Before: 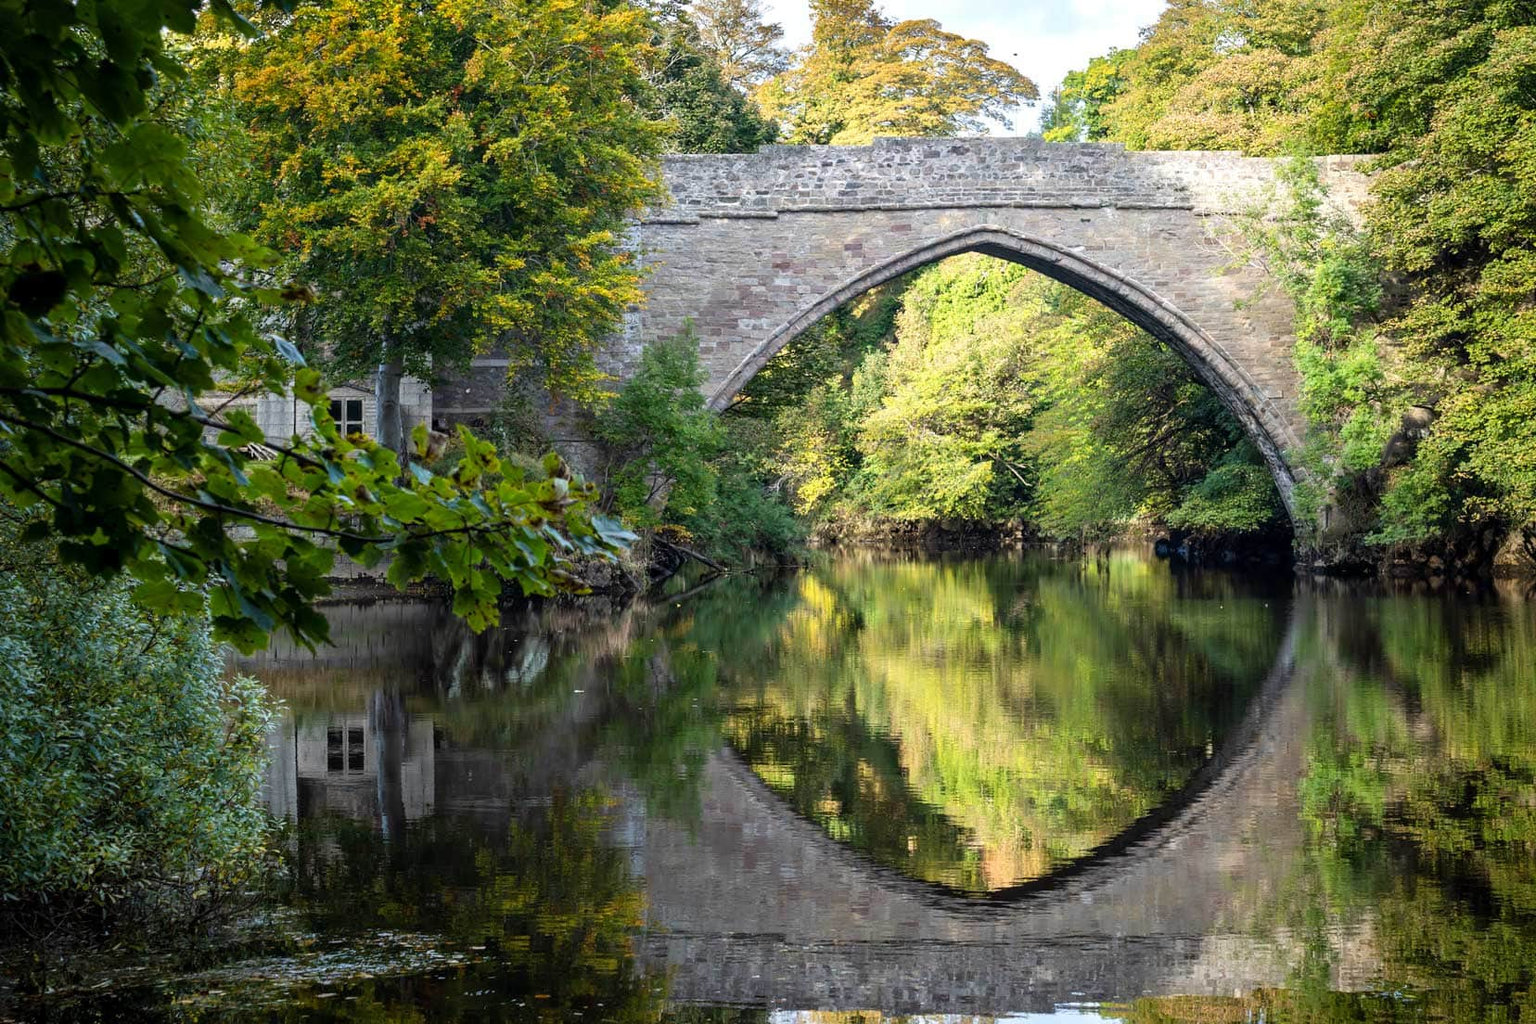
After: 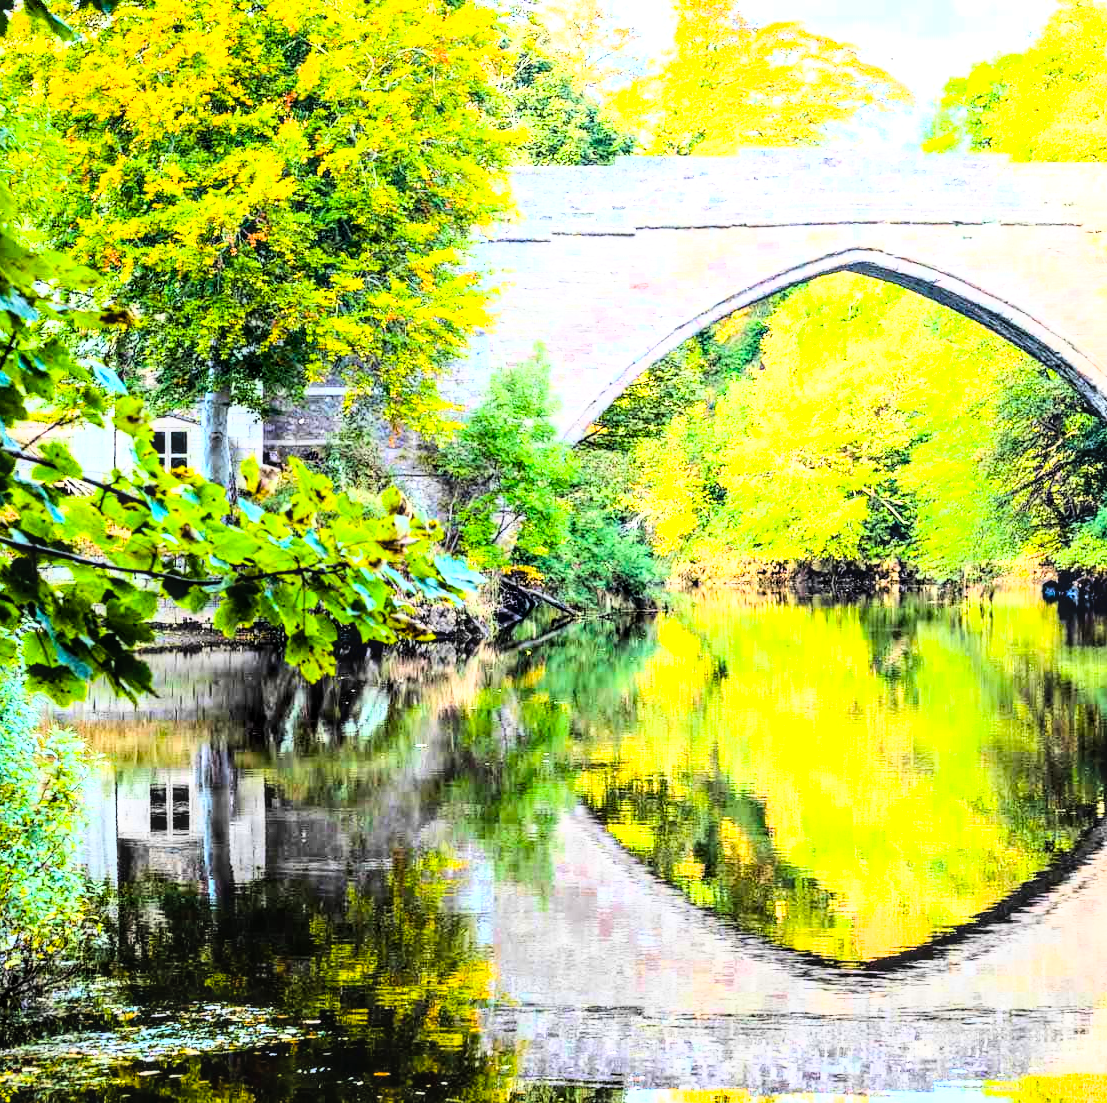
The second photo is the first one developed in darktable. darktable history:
exposure: black level correction 0.001, exposure 0.959 EV, compensate highlight preservation false
crop and rotate: left 12.309%, right 20.793%
base curve: curves: ch0 [(0, 0) (0.007, 0.004) (0.027, 0.03) (0.046, 0.07) (0.207, 0.54) (0.442, 0.872) (0.673, 0.972) (1, 1)]
local contrast: on, module defaults
tone equalizer: -8 EV -0.714 EV, -7 EV -0.674 EV, -6 EV -0.6 EV, -5 EV -0.405 EV, -3 EV 0.403 EV, -2 EV 0.6 EV, -1 EV 0.675 EV, +0 EV 0.728 EV
color balance rgb: perceptual saturation grading › global saturation 10.358%, global vibrance 44.32%
